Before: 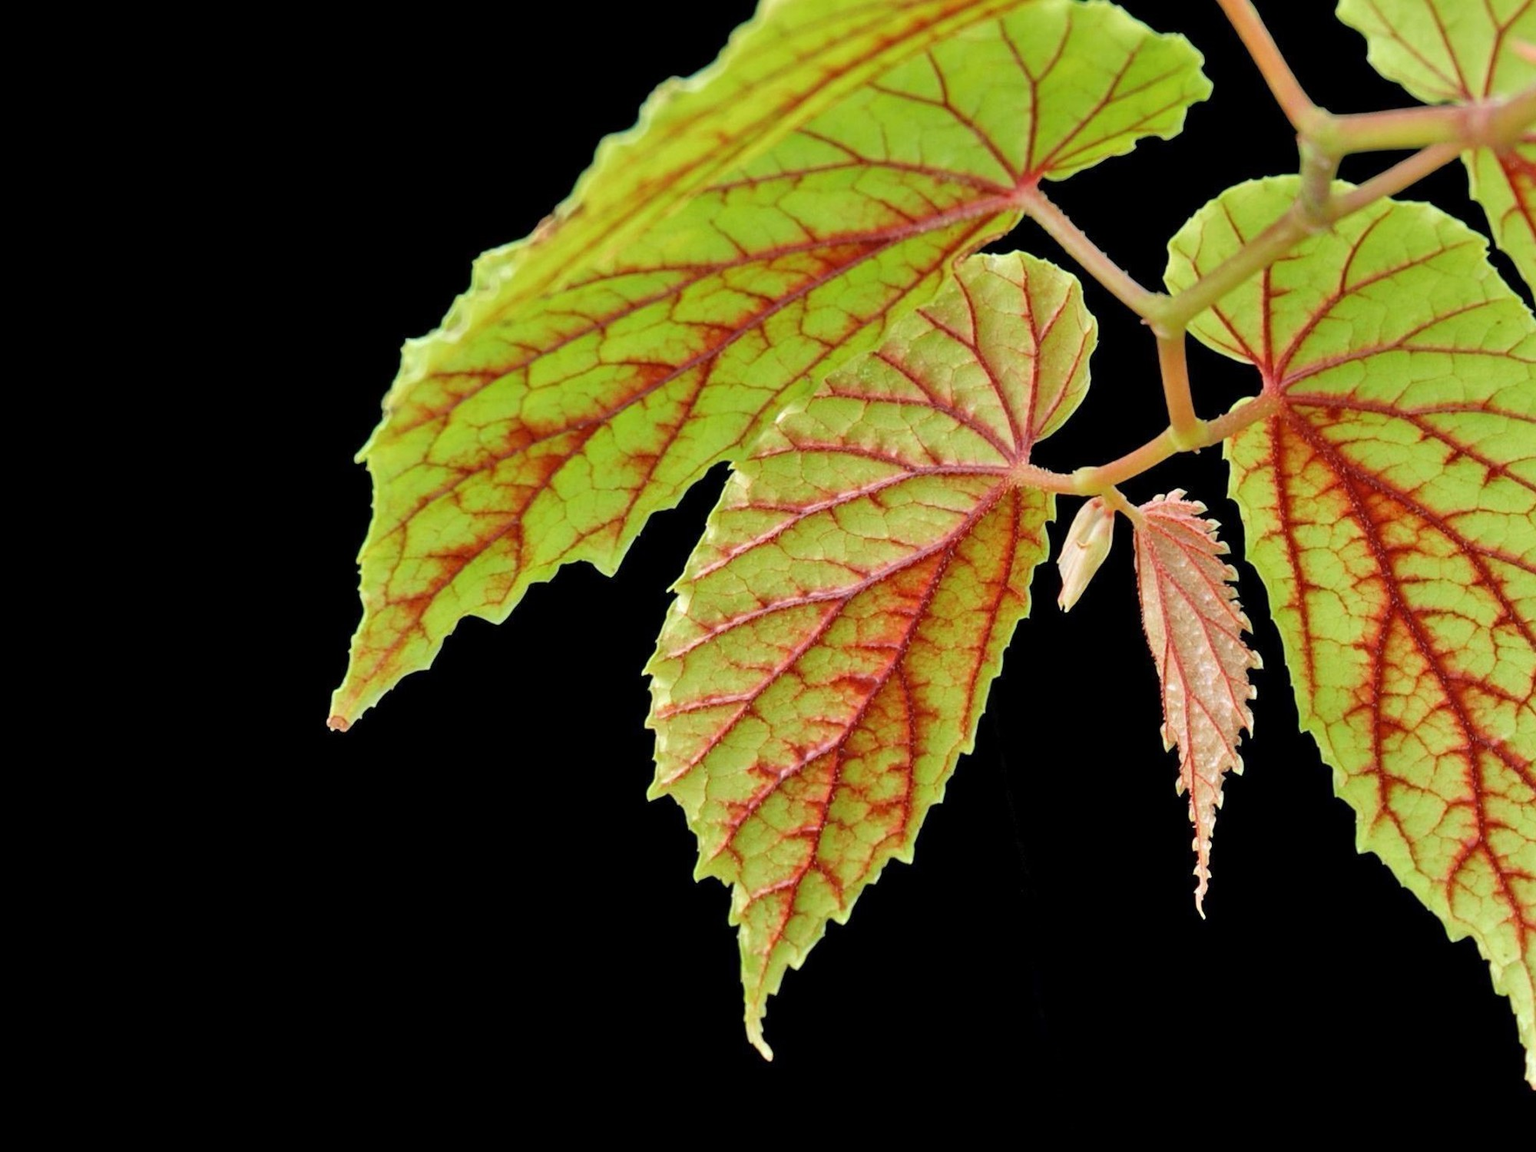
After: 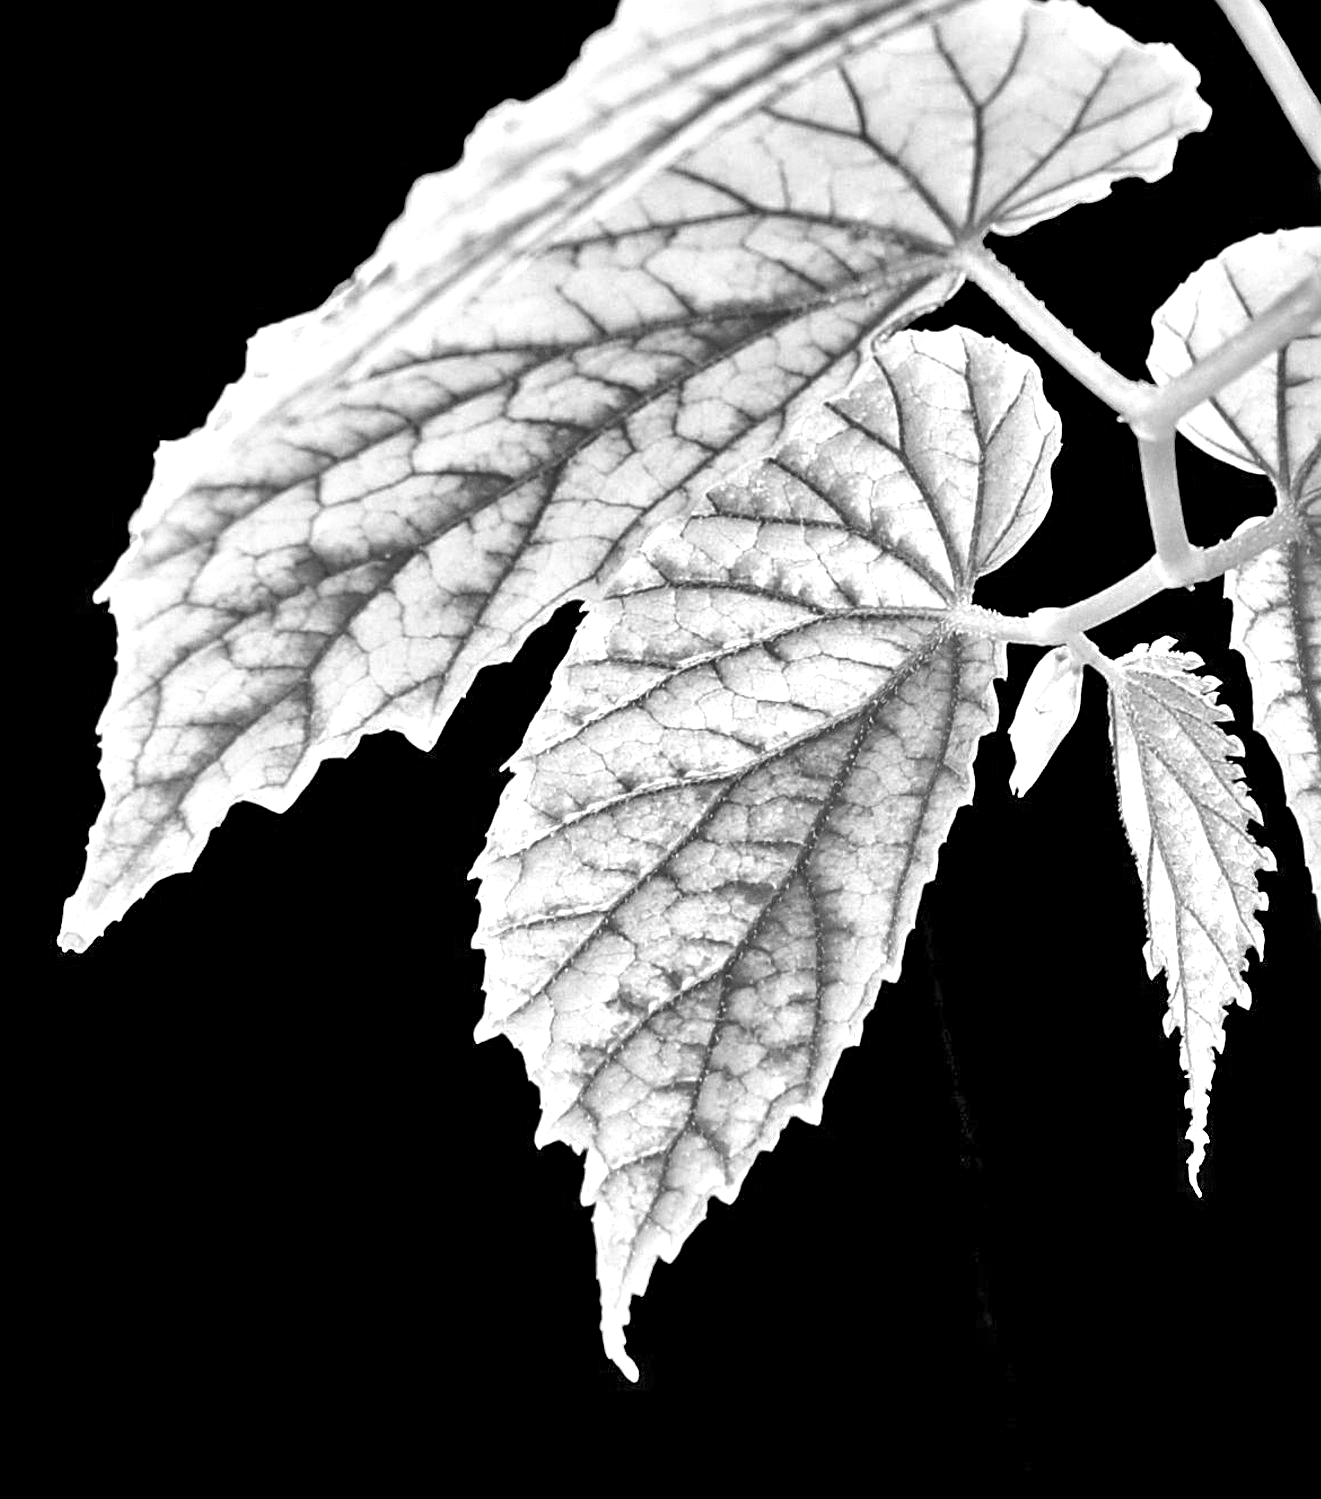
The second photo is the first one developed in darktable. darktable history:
shadows and highlights: shadows 49, highlights -41, soften with gaussian
local contrast: mode bilateral grid, contrast 20, coarseness 50, detail 120%, midtone range 0.2
haze removal: compatibility mode true, adaptive false
exposure: exposure 1.16 EV, compensate exposure bias true, compensate highlight preservation false
sharpen: on, module defaults
monochrome: on, module defaults
crop and rotate: left 18.442%, right 15.508%
